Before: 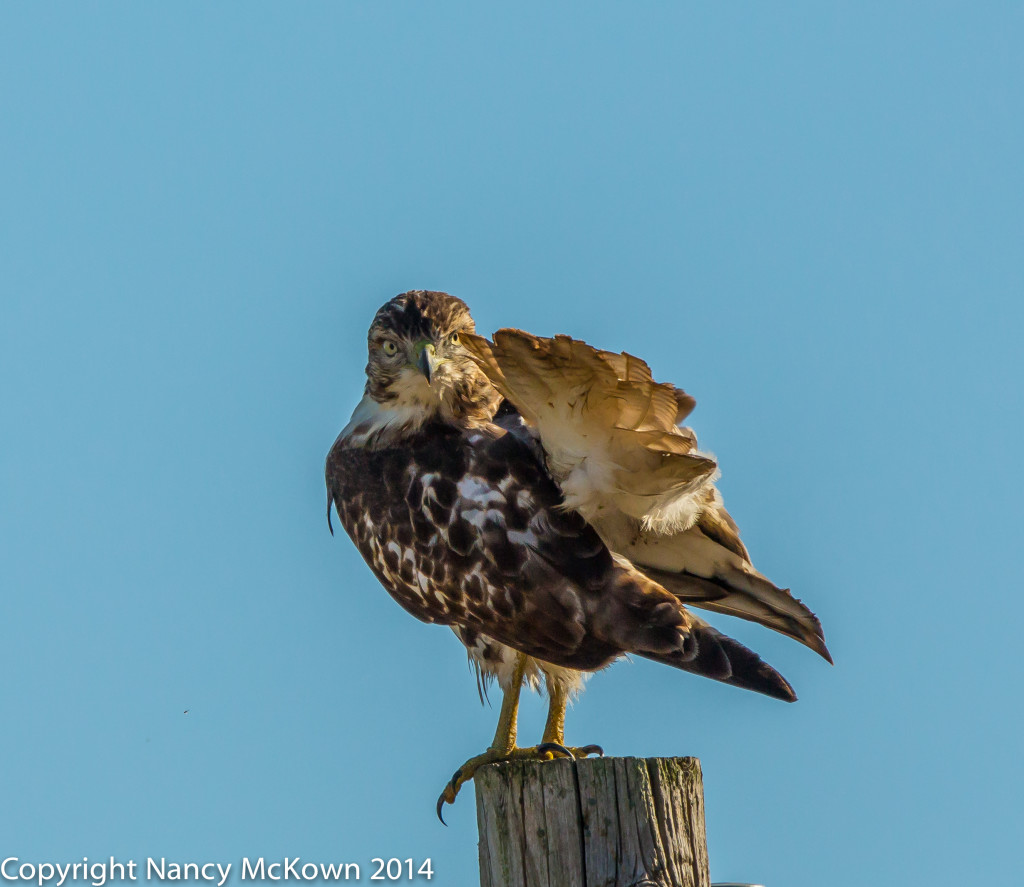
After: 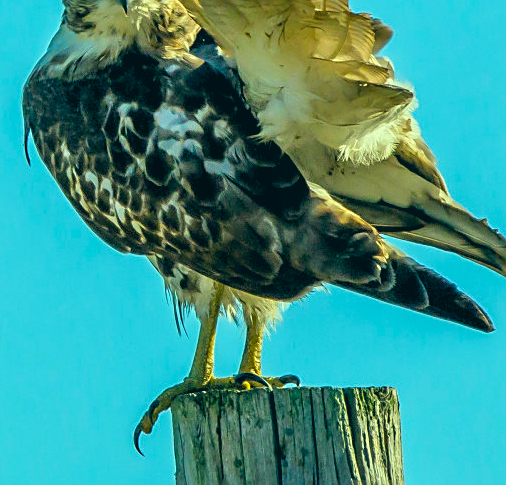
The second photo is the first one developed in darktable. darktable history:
crop: left 29.672%, top 41.786%, right 20.851%, bottom 3.487%
levels: black 3.83%, white 90.64%, levels [0.044, 0.416, 0.908]
bloom: size 15%, threshold 97%, strength 7%
color correction: highlights a* -20.08, highlights b* 9.8, shadows a* -20.4, shadows b* -10.76
shadows and highlights: shadows 29.61, highlights -30.47, low approximation 0.01, soften with gaussian
sharpen: radius 1.967
